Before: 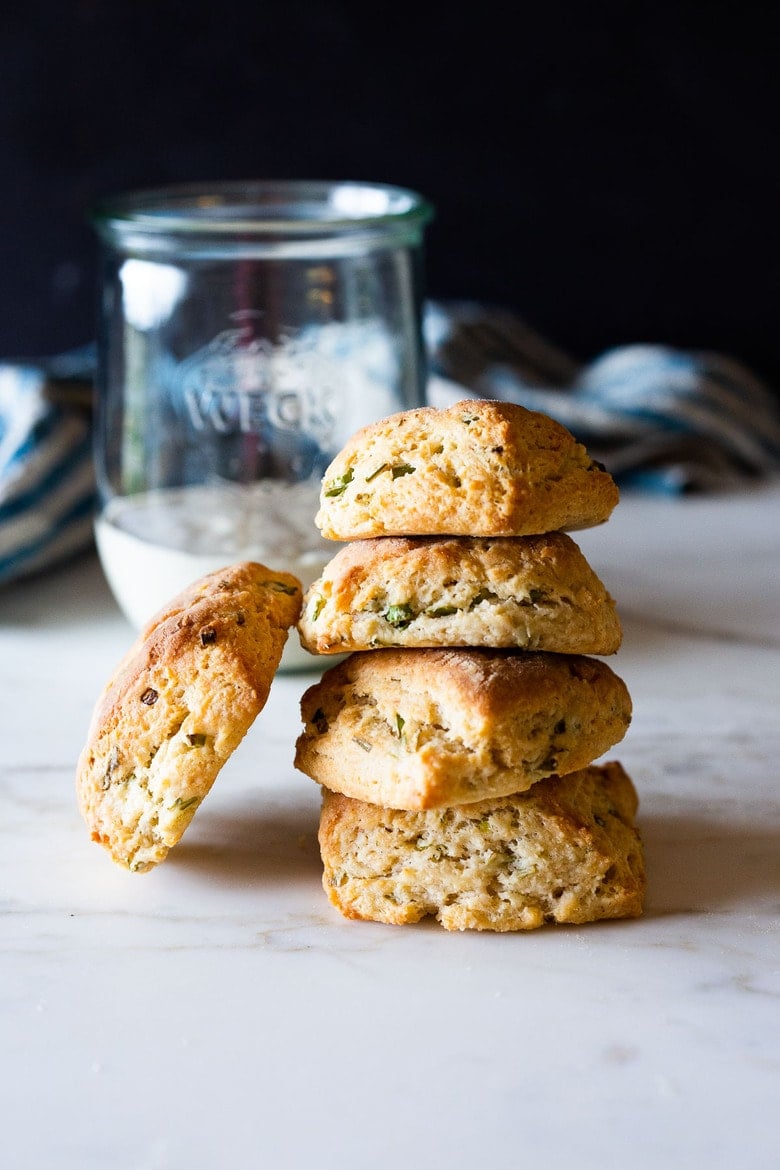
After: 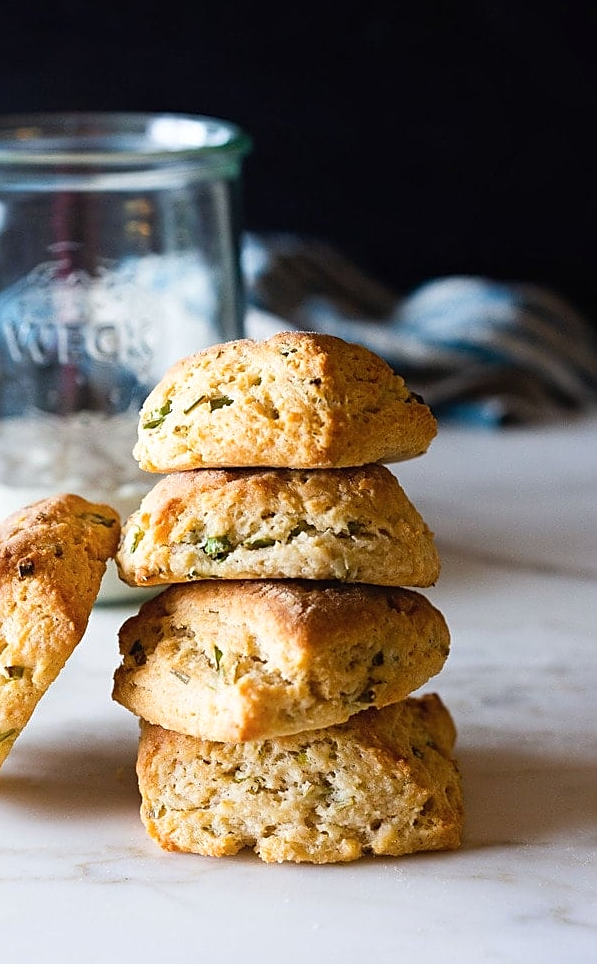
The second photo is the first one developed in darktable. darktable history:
exposure: exposure 0.127 EV, compensate highlight preservation false
sharpen: on, module defaults
crop: left 23.437%, top 5.868%, bottom 11.69%
contrast equalizer: y [[0.6 ×6], [0.55 ×6], [0 ×6], [0 ×6], [0 ×6]], mix -0.211
